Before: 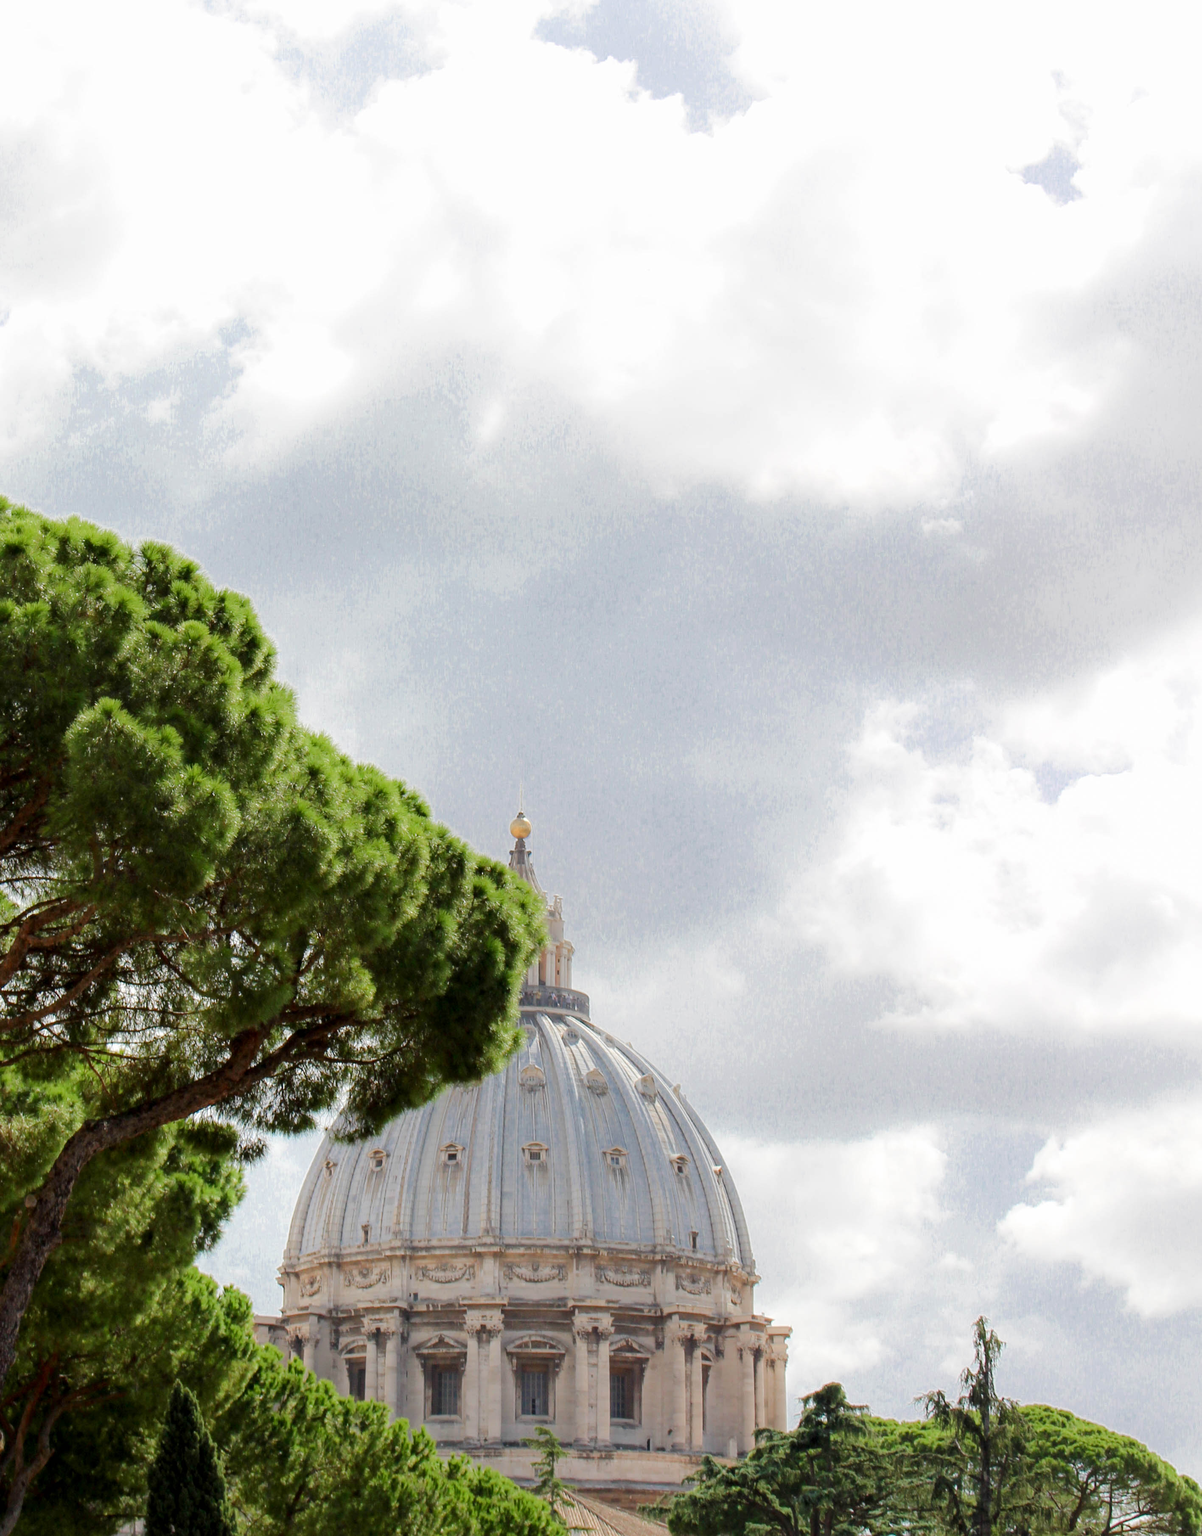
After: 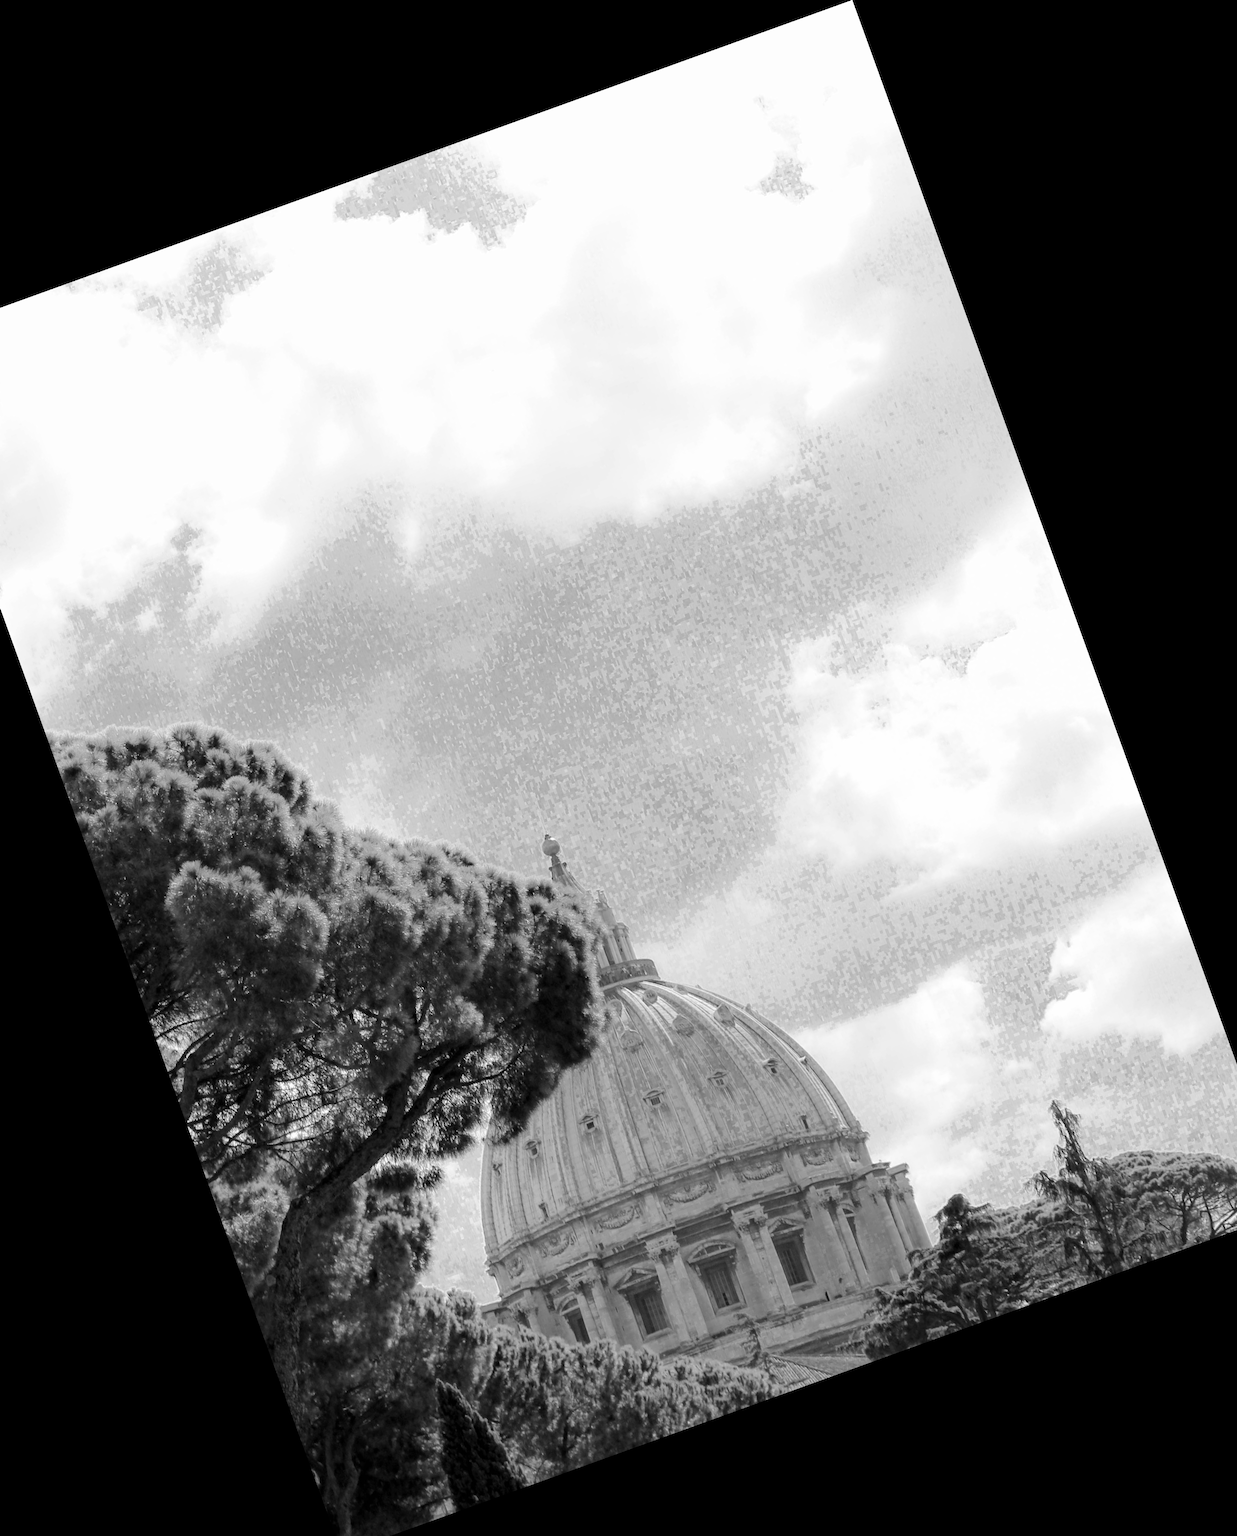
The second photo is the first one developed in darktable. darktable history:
crop and rotate: angle 19.86°, left 6.914%, right 3.692%, bottom 1.063%
color zones: curves: ch0 [(0.002, 0.589) (0.107, 0.484) (0.146, 0.249) (0.217, 0.352) (0.309, 0.525) (0.39, 0.404) (0.455, 0.169) (0.597, 0.055) (0.724, 0.212) (0.775, 0.691) (0.869, 0.571) (1, 0.587)]; ch1 [(0, 0) (0.143, 0) (0.286, 0) (0.429, 0) (0.571, 0) (0.714, 0) (0.857, 0)]
